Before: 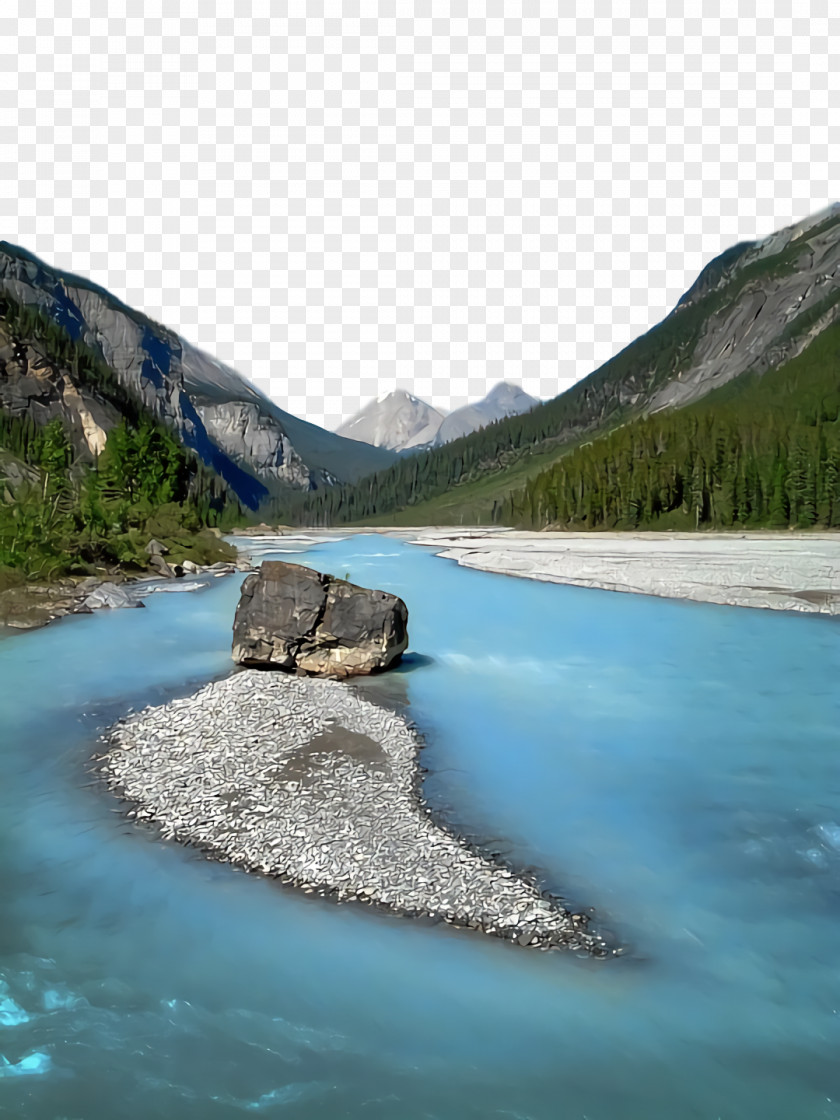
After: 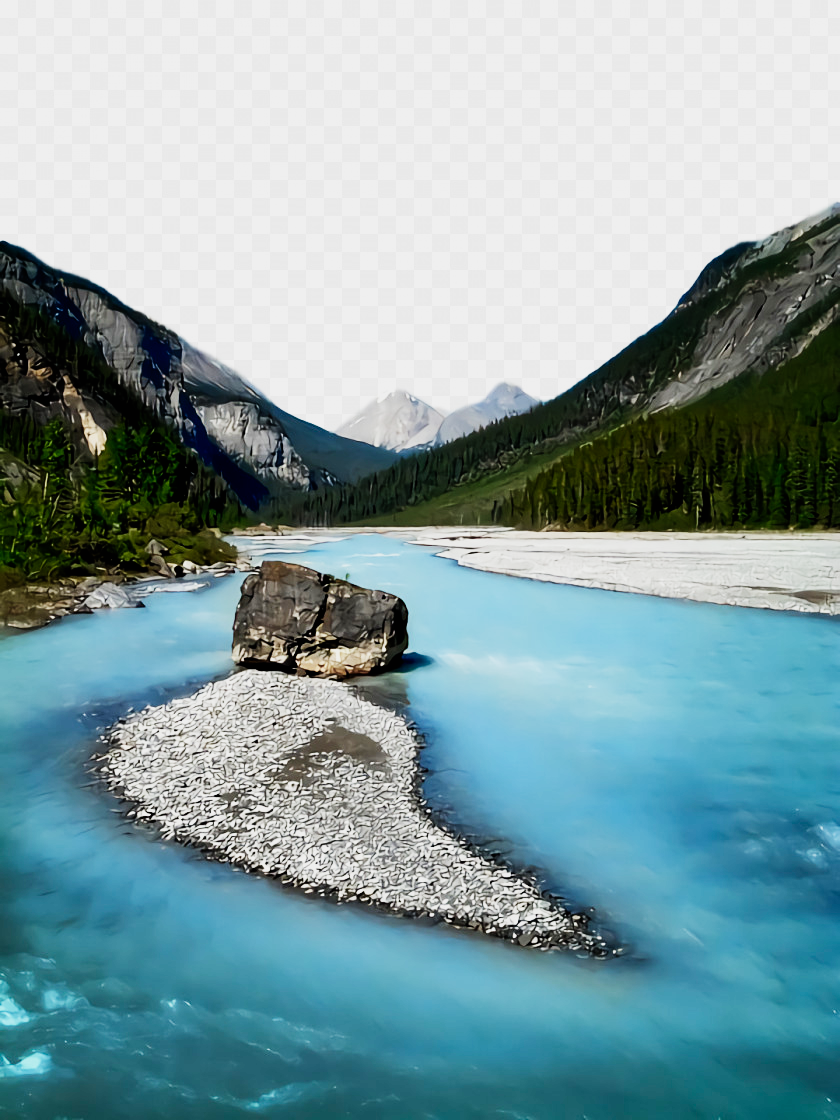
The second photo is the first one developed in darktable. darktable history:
color balance: contrast 10%
sigmoid: contrast 2, skew -0.2, preserve hue 0%, red attenuation 0.1, red rotation 0.035, green attenuation 0.1, green rotation -0.017, blue attenuation 0.15, blue rotation -0.052, base primaries Rec2020
